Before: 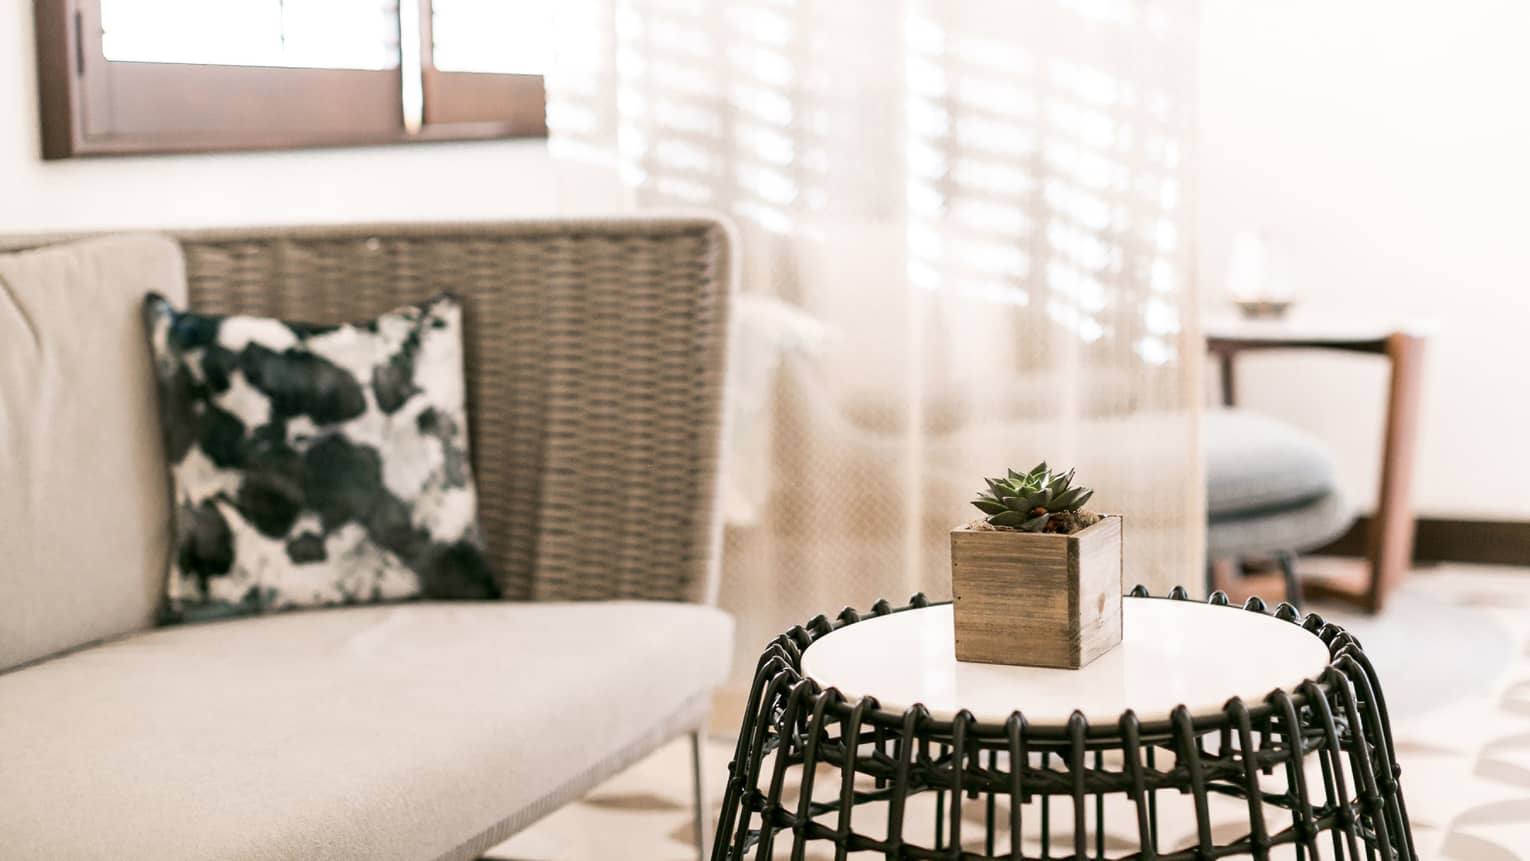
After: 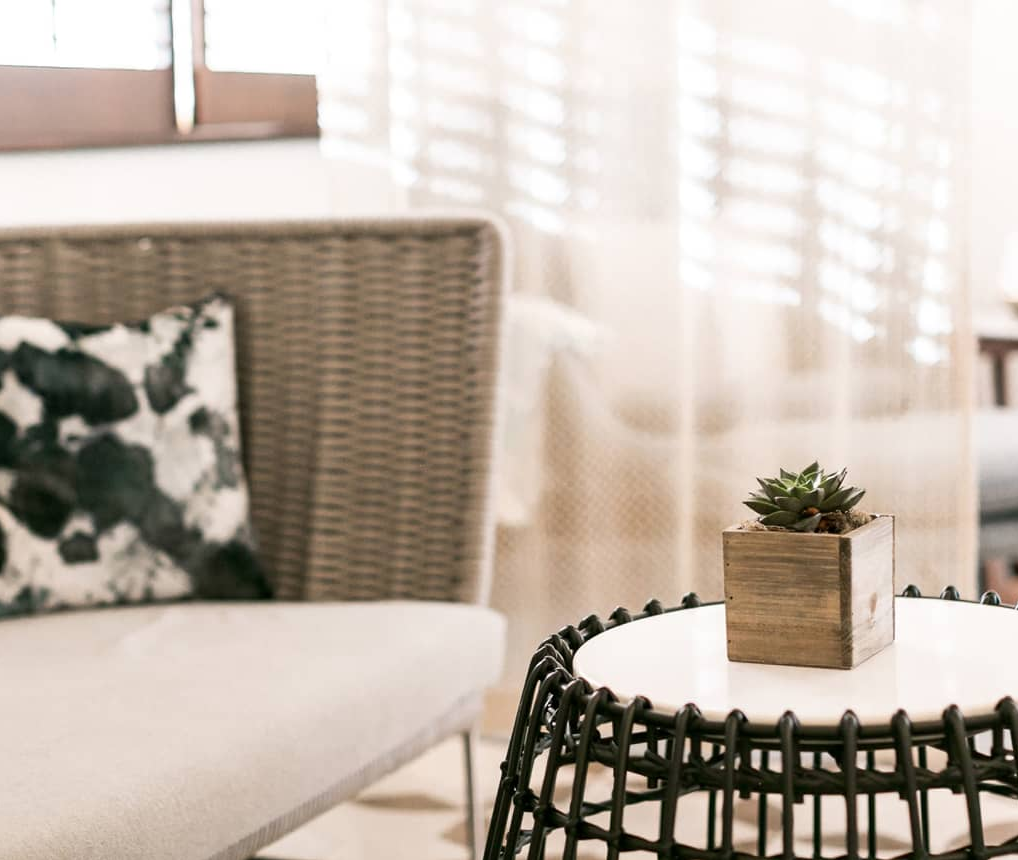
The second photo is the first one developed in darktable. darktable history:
crop and rotate: left 14.931%, right 18.47%
